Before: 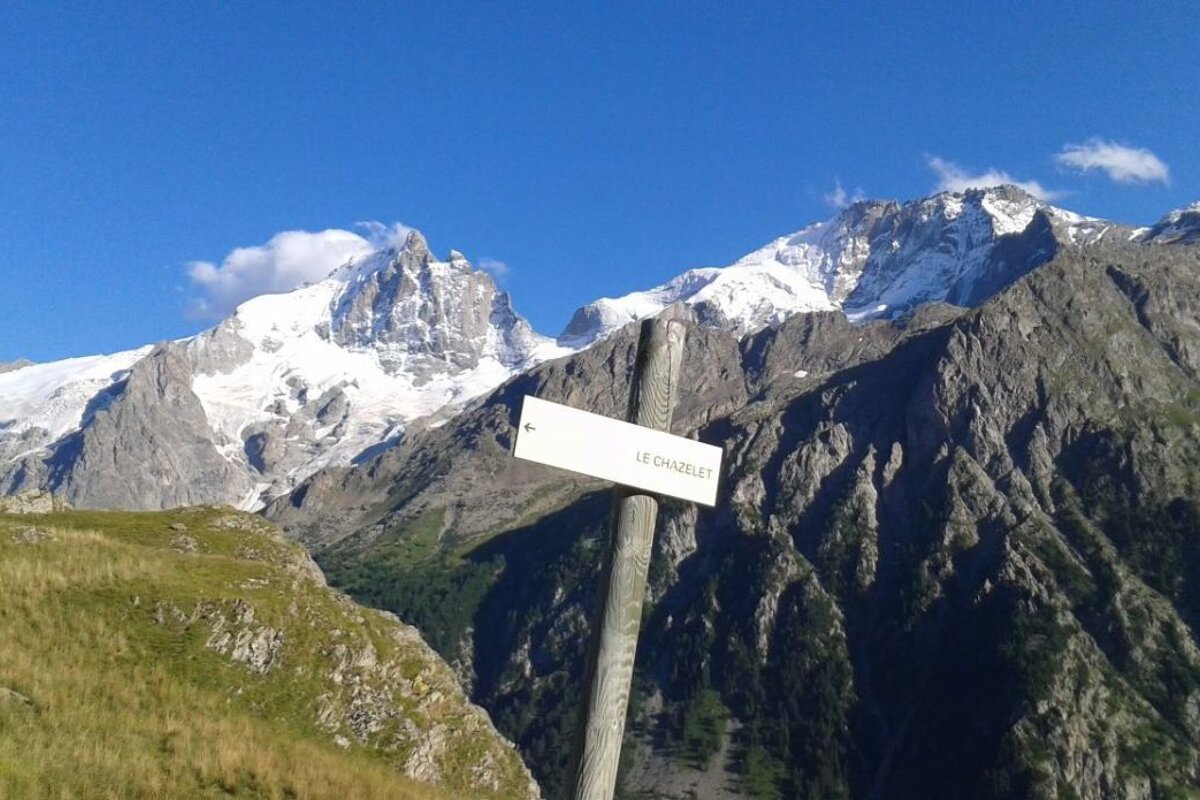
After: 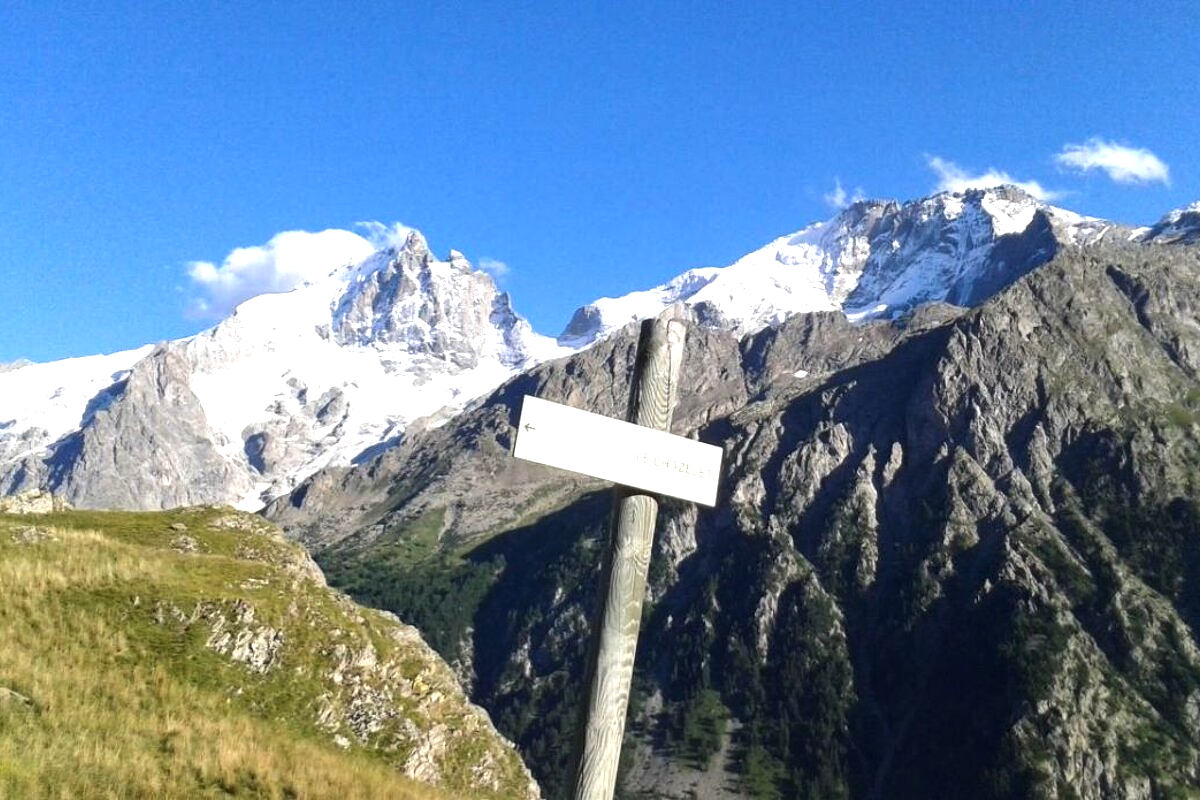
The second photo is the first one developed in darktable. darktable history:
local contrast: mode bilateral grid, contrast 21, coarseness 51, detail 120%, midtone range 0.2
exposure: exposure 0.404 EV, compensate highlight preservation false
tone equalizer: -8 EV -0.408 EV, -7 EV -0.427 EV, -6 EV -0.356 EV, -5 EV -0.235 EV, -3 EV 0.189 EV, -2 EV 0.352 EV, -1 EV 0.393 EV, +0 EV 0.434 EV, edges refinement/feathering 500, mask exposure compensation -1.57 EV, preserve details no
